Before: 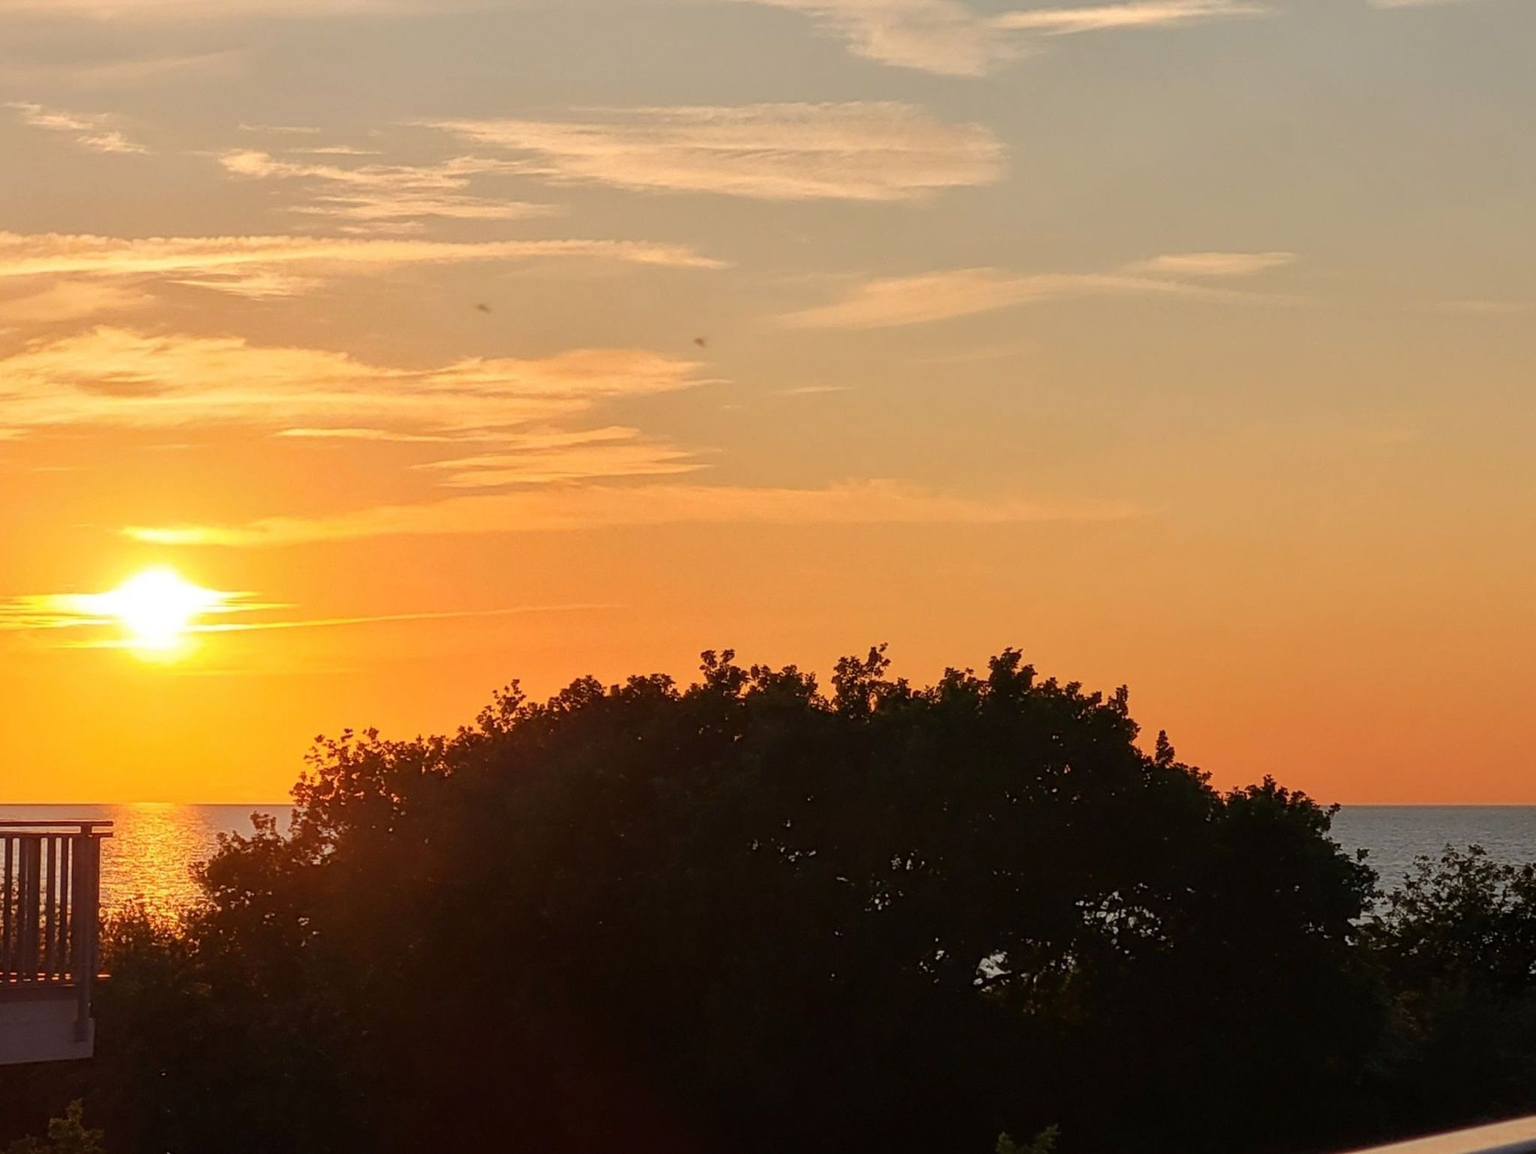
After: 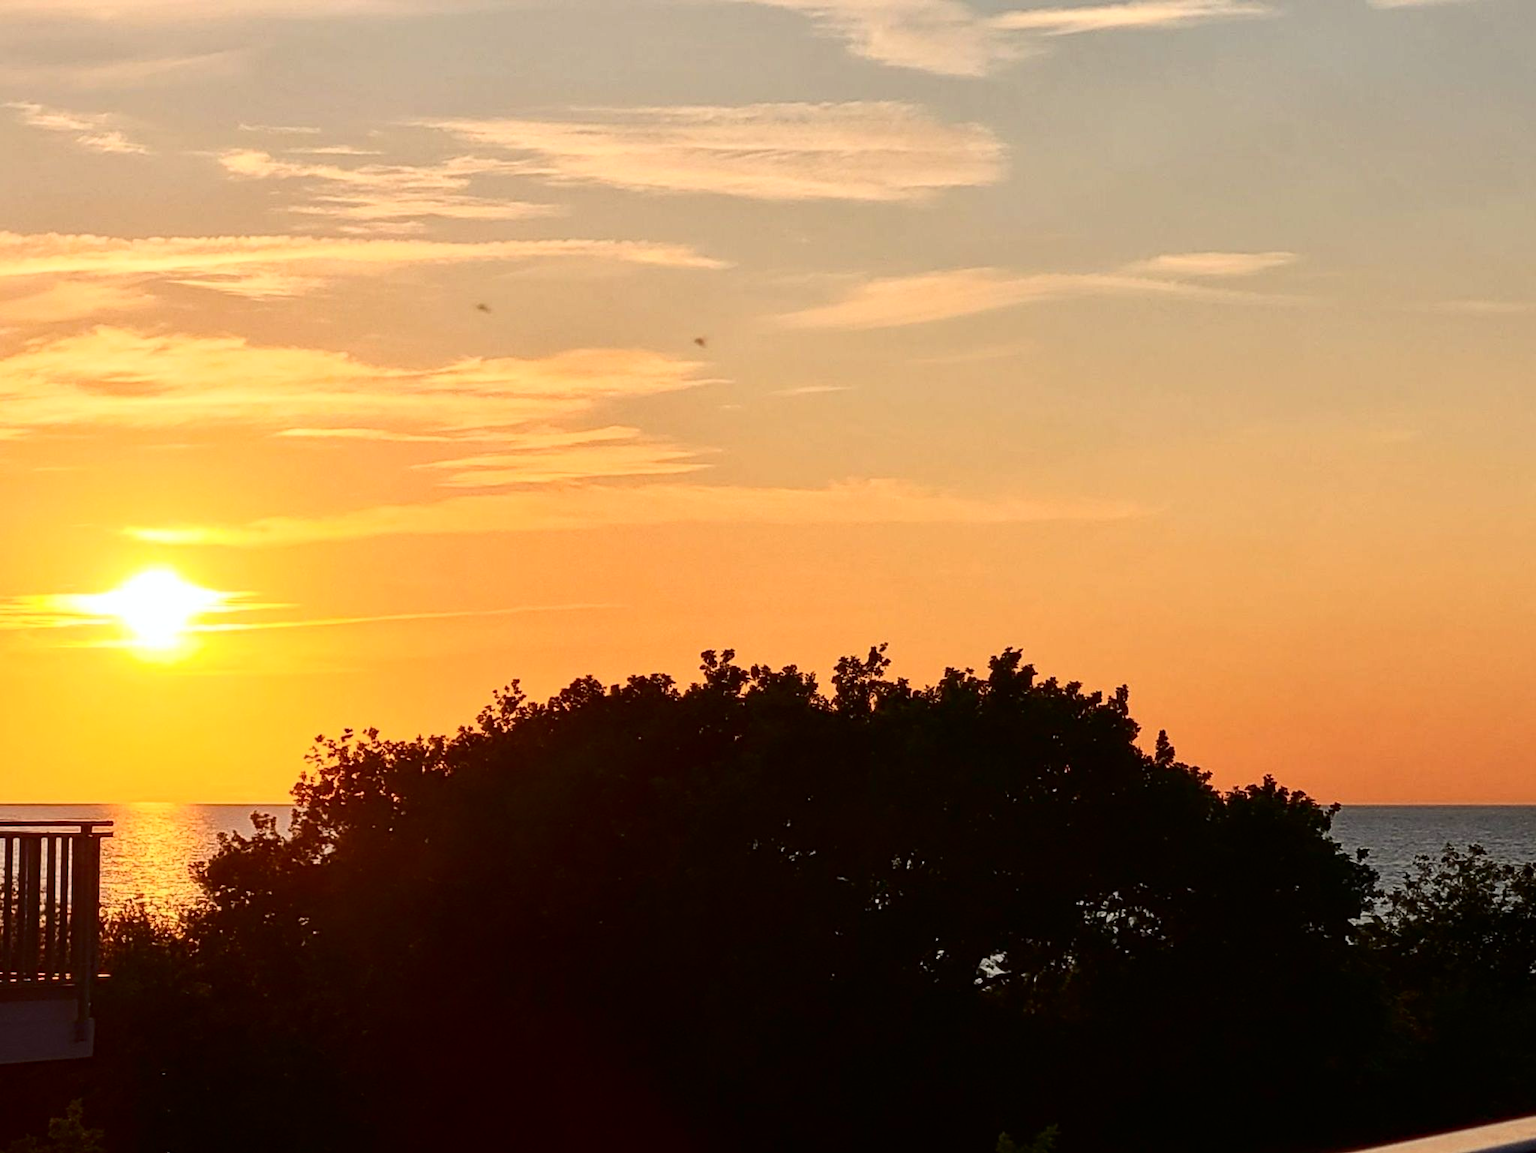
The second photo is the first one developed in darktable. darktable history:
contrast brightness saturation: contrast 0.28
haze removal: compatibility mode true, adaptive false
